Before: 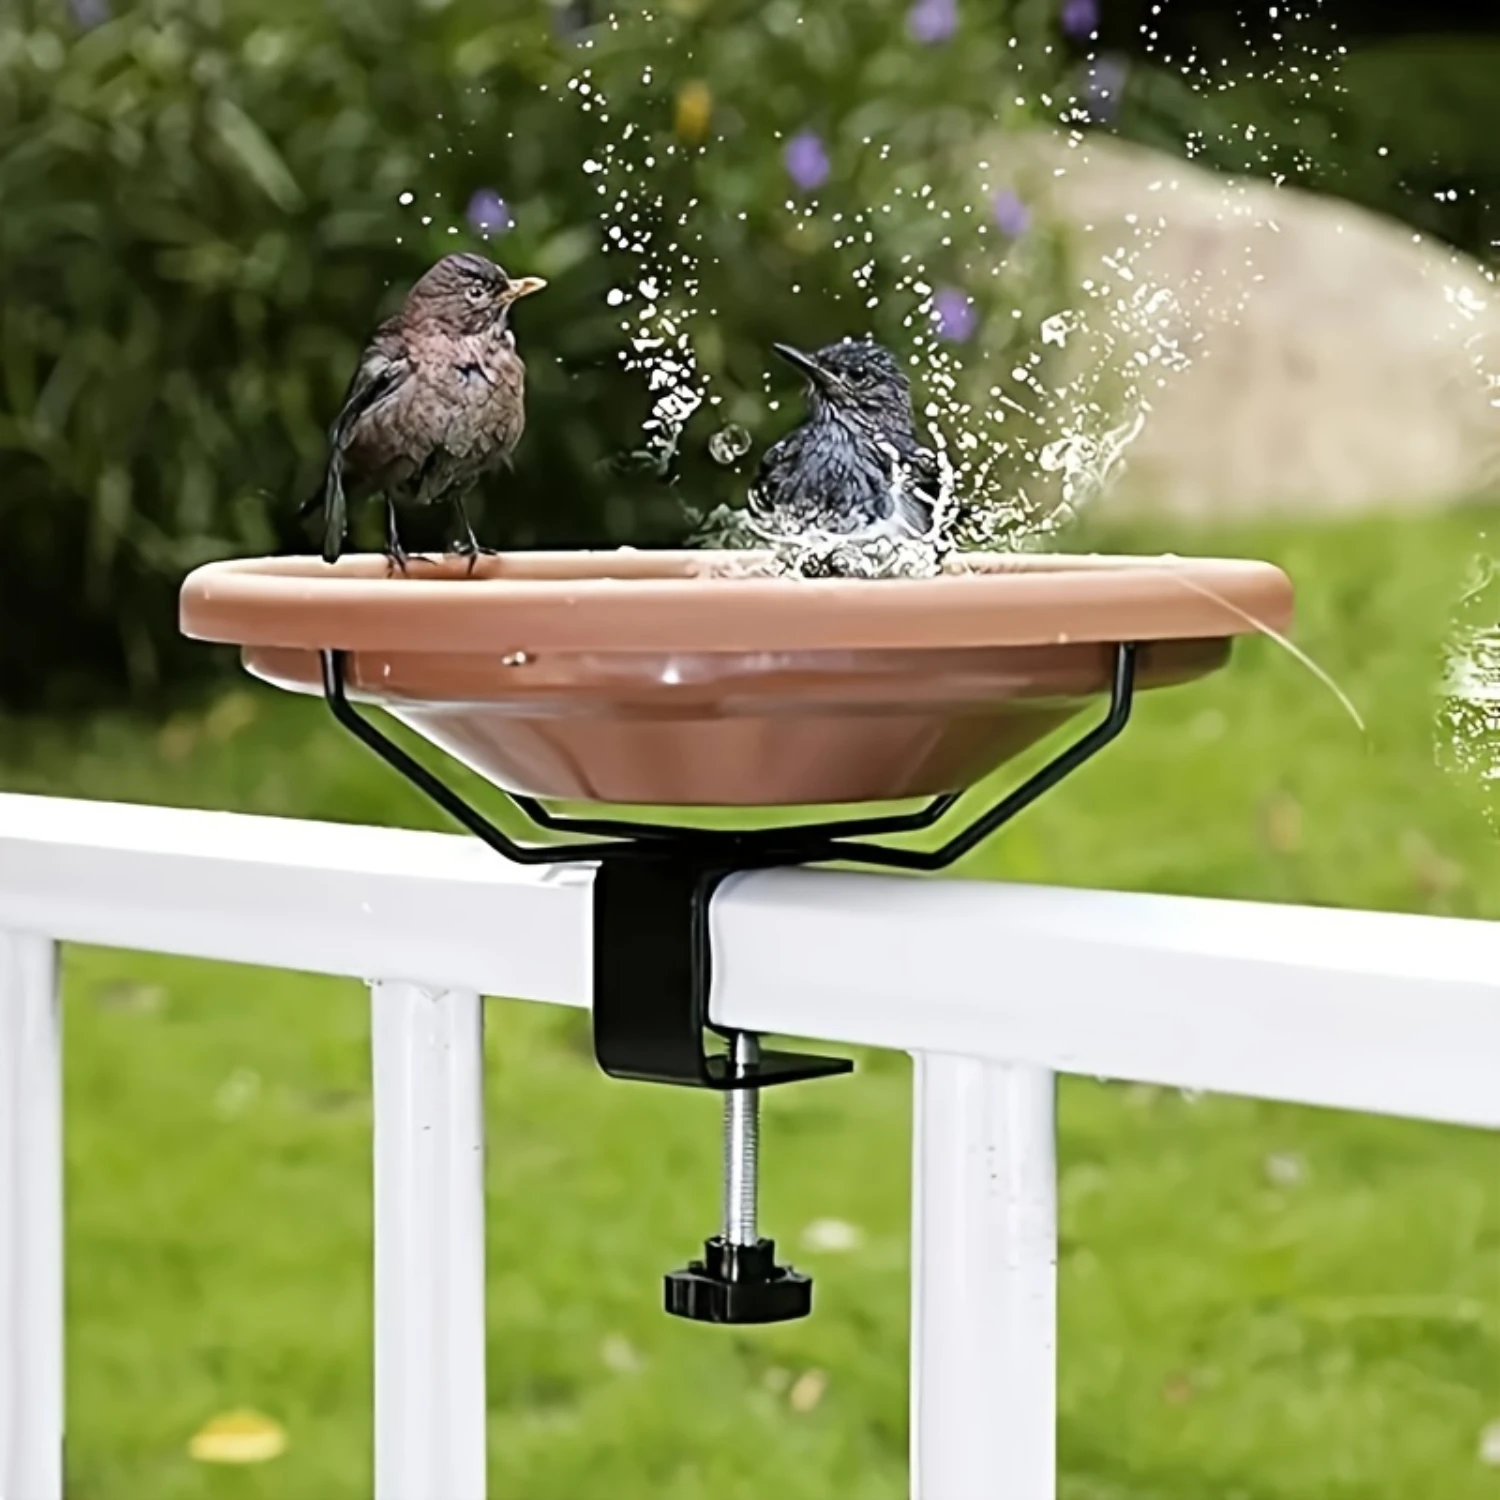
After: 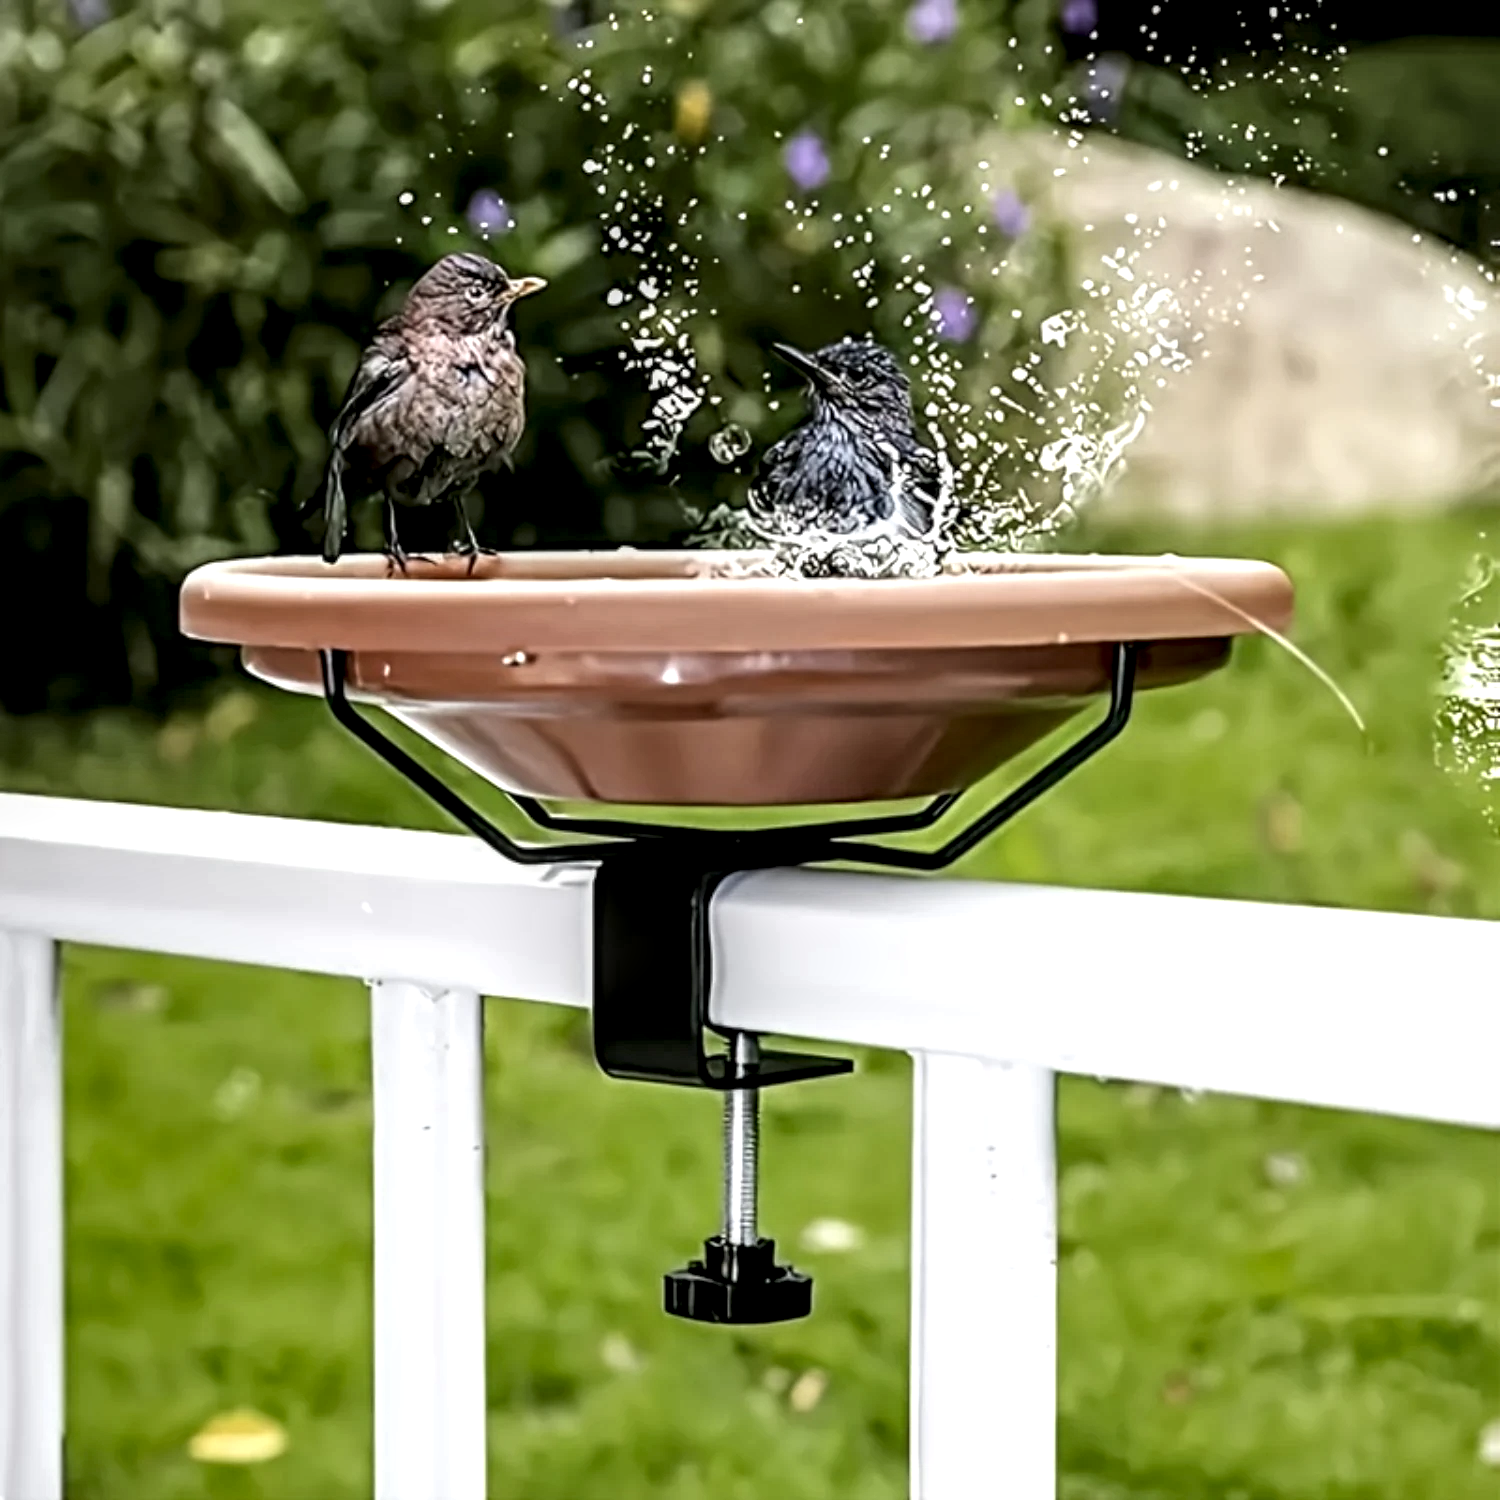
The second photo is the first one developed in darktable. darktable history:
local contrast: highlights 17%, detail 185%
